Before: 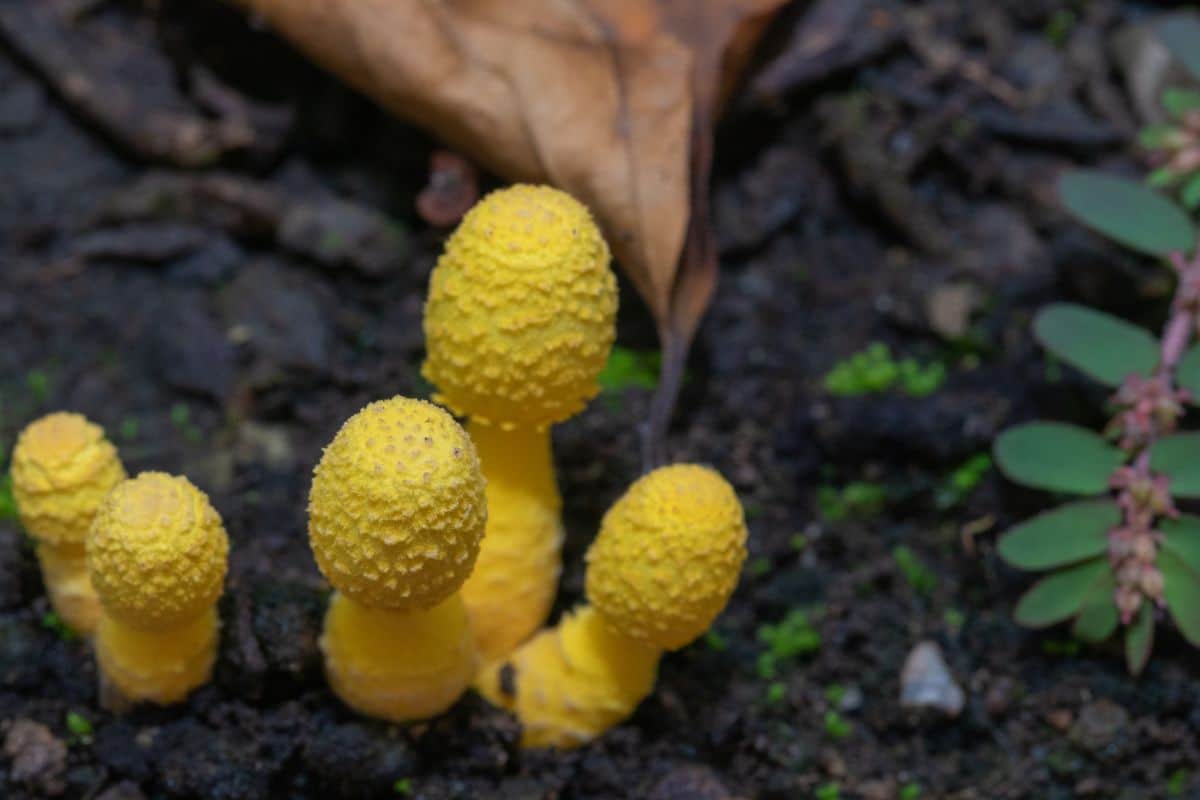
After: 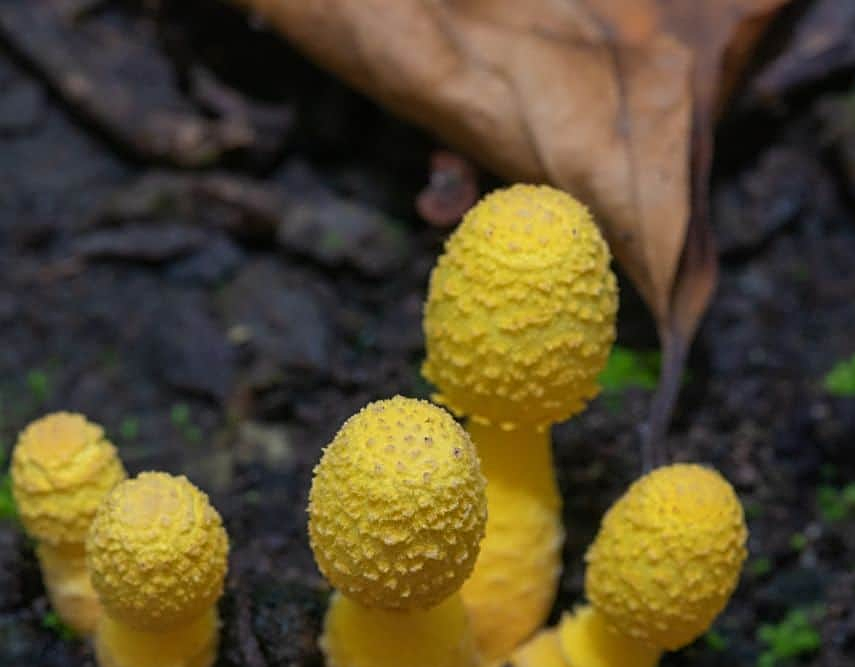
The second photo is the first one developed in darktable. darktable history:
contrast equalizer: octaves 7, y [[0.5 ×6], [0.5 ×6], [0.5, 0.5, 0.501, 0.545, 0.707, 0.863], [0 ×6], [0 ×6]], mix 0.748
crop: right 28.672%, bottom 16.558%
sharpen: on, module defaults
exposure: exposure -0.04 EV, compensate highlight preservation false
